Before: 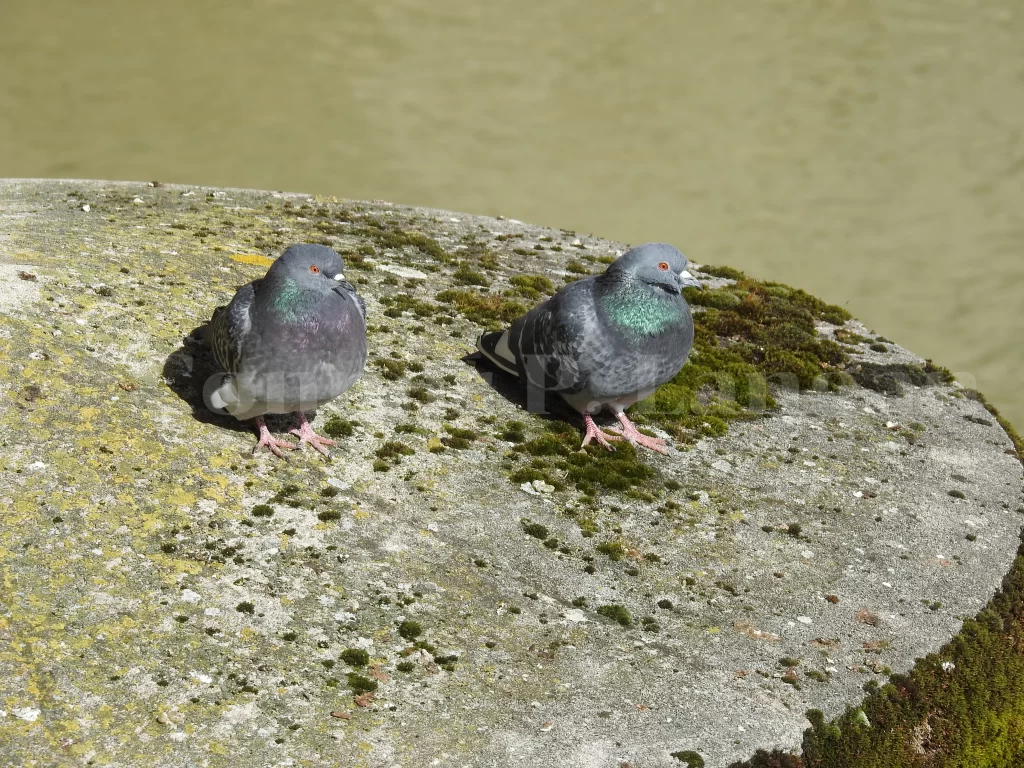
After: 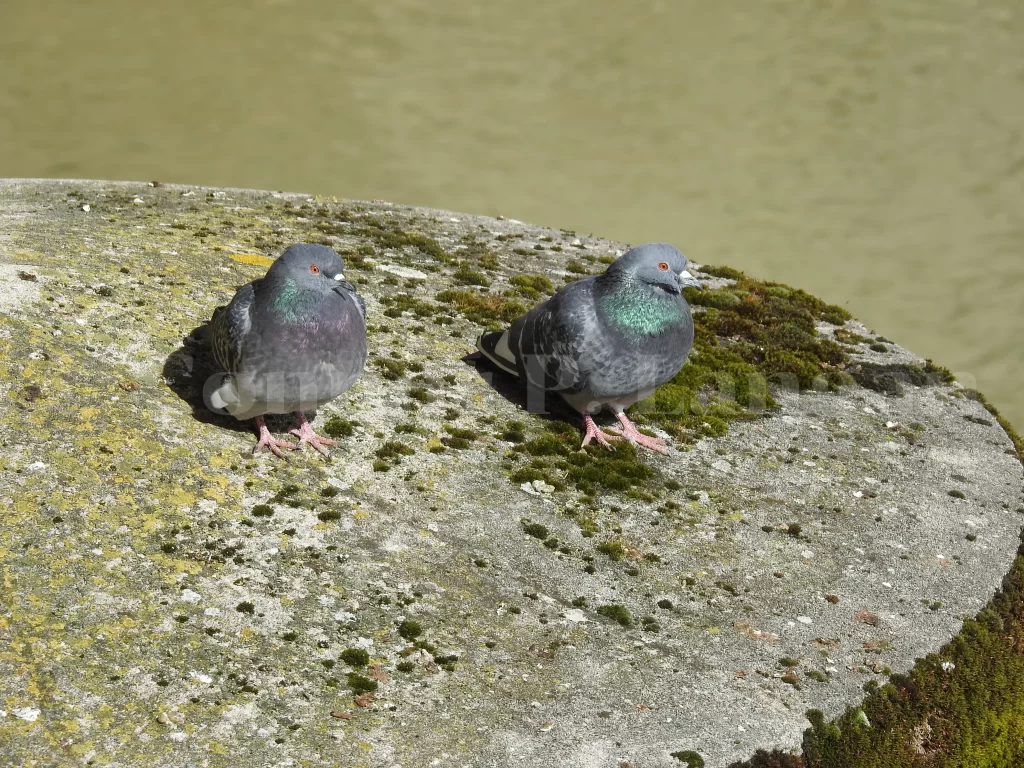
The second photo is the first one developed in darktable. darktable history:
exposure: compensate exposure bias true, compensate highlight preservation false
shadows and highlights: shadows 5.39, soften with gaussian
